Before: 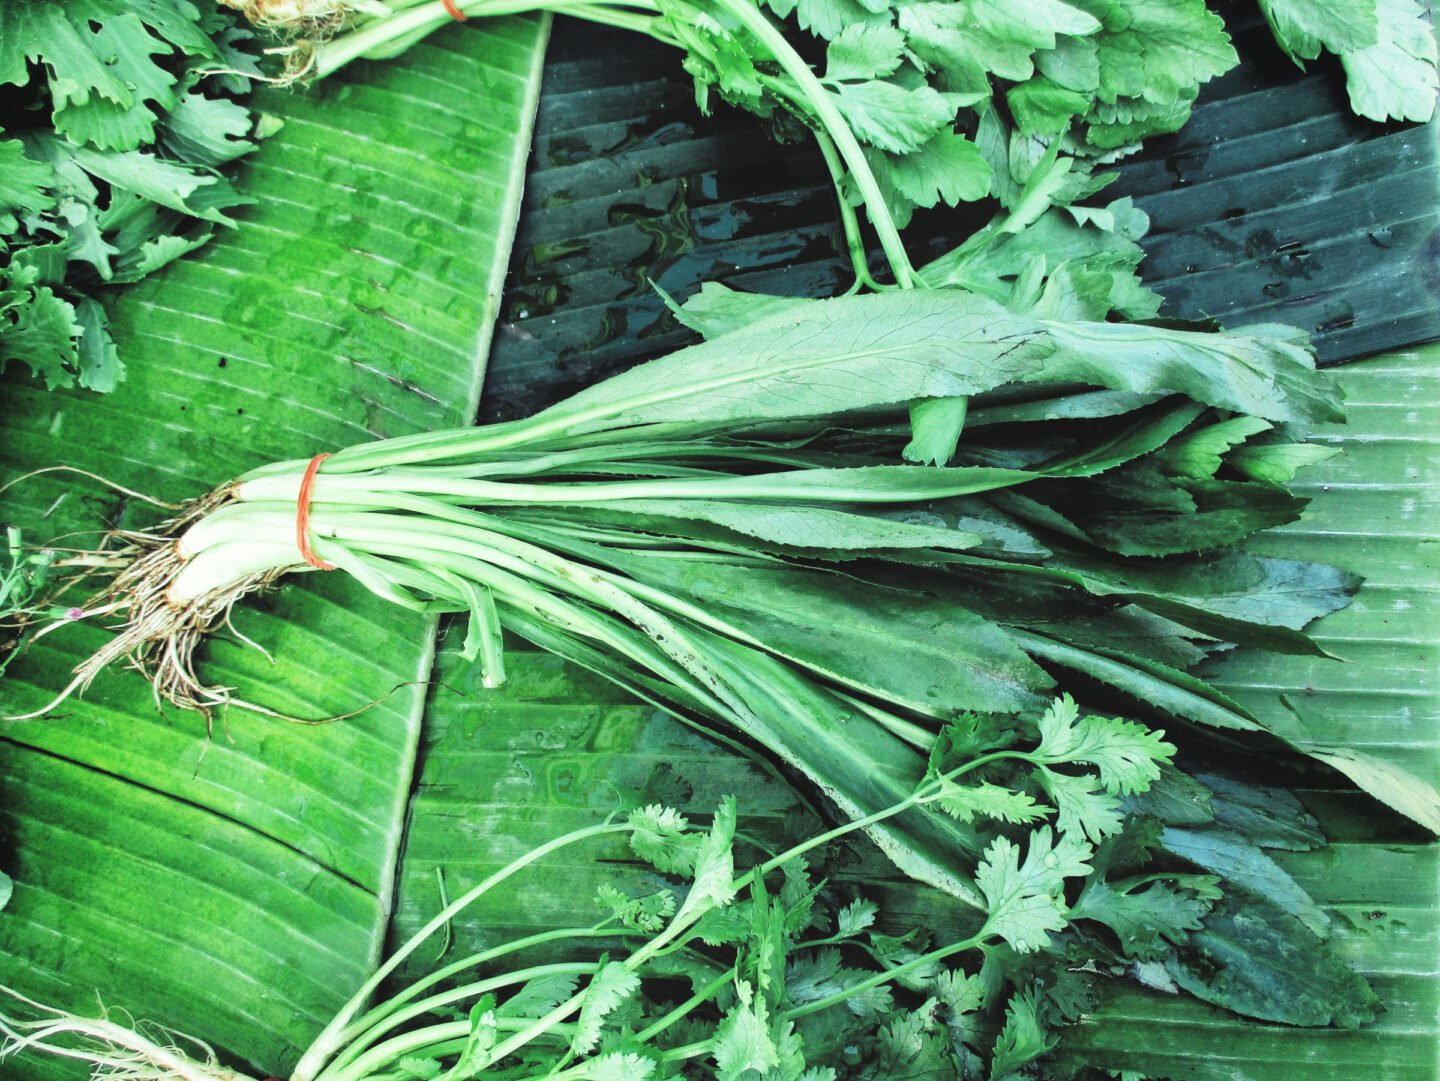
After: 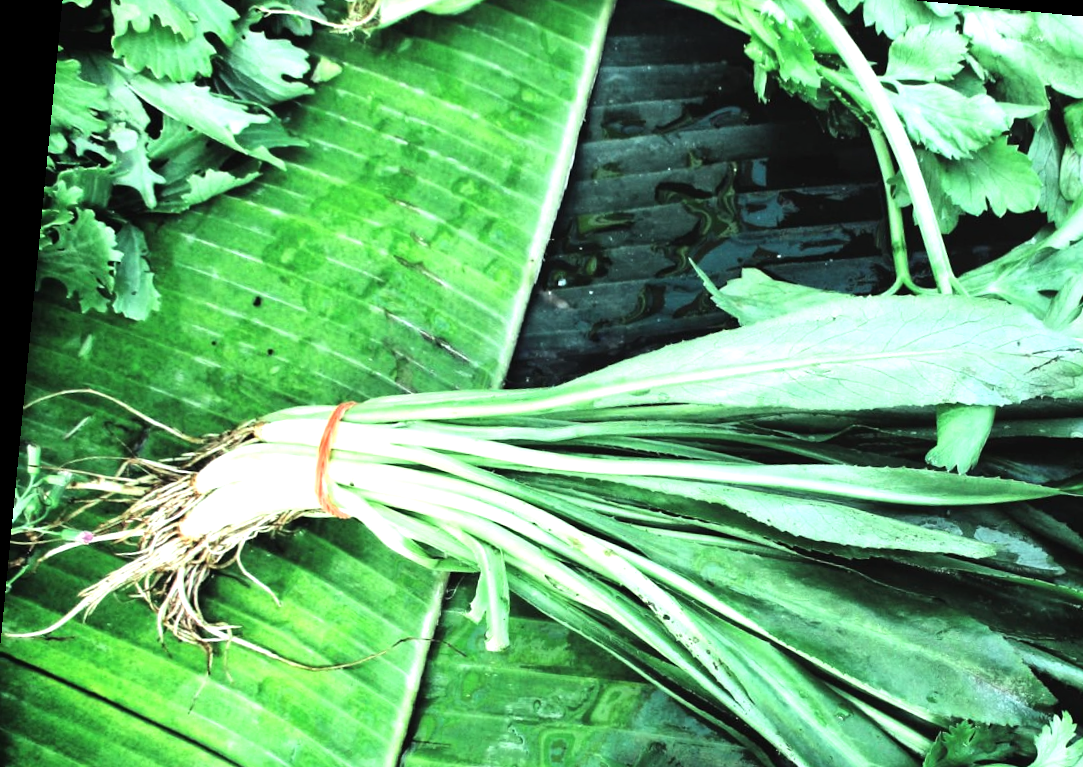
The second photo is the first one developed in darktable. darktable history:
tone equalizer: -8 EV -0.77 EV, -7 EV -0.705 EV, -6 EV -0.578 EV, -5 EV -0.374 EV, -3 EV 0.388 EV, -2 EV 0.6 EV, -1 EV 0.688 EV, +0 EV 0.726 EV, edges refinement/feathering 500, mask exposure compensation -1.57 EV, preserve details no
crop and rotate: angle -5.52°, left 2.148%, top 6.729%, right 27.396%, bottom 30.044%
